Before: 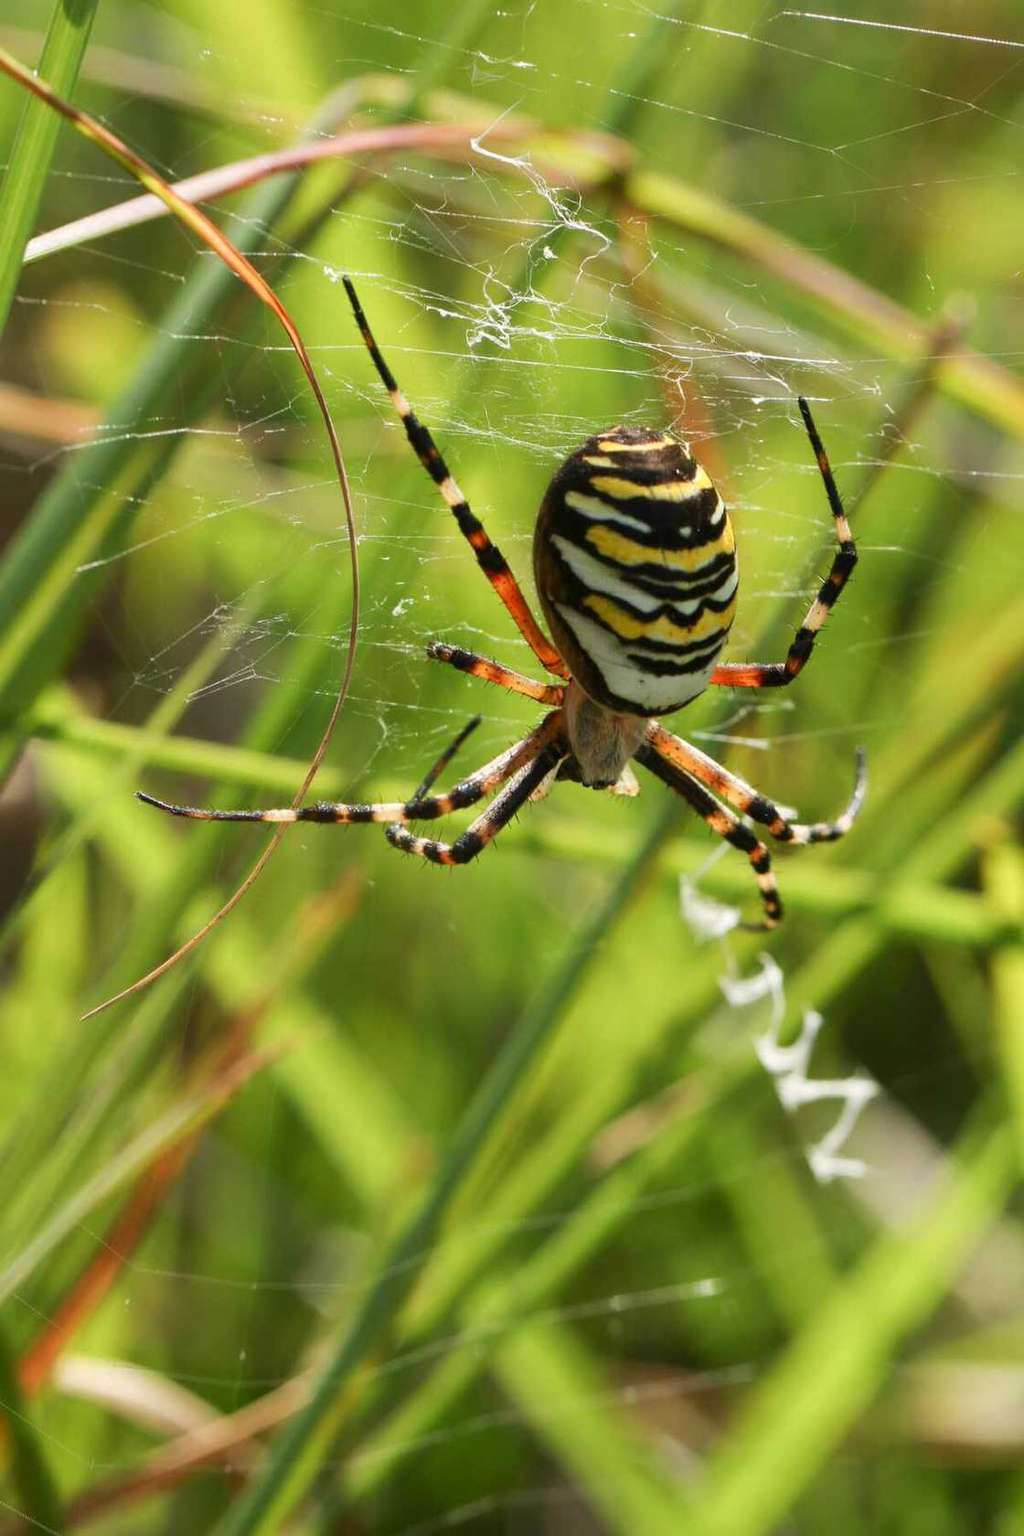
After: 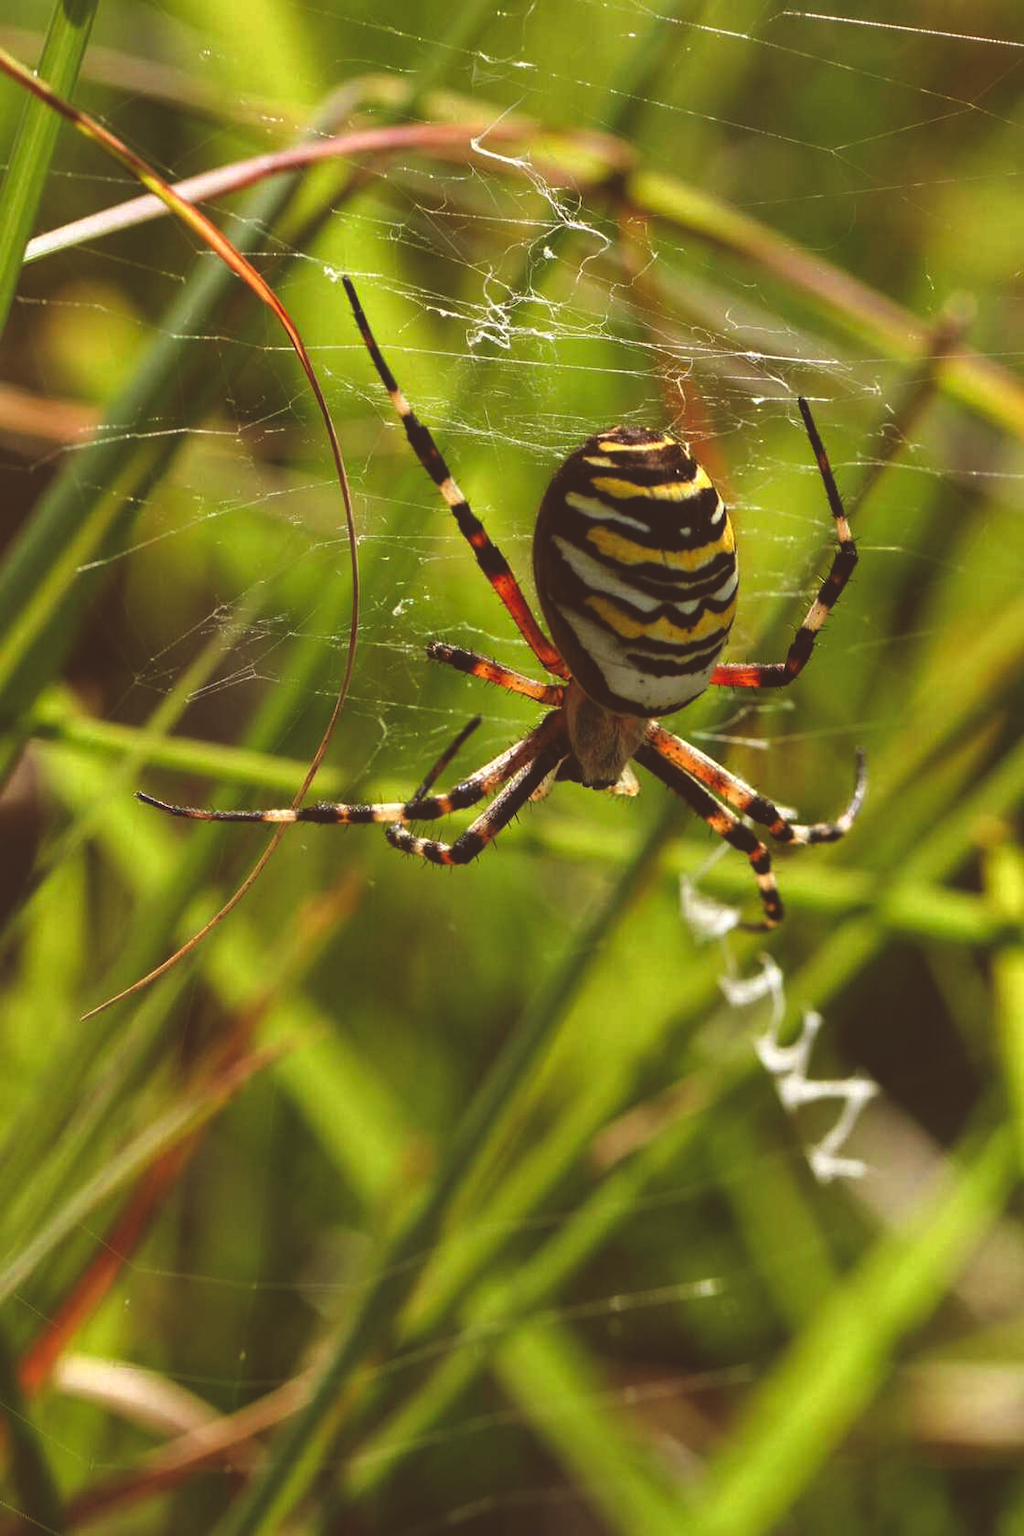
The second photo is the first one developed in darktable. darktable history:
rgb levels: mode RGB, independent channels, levels [[0, 0.5, 1], [0, 0.521, 1], [0, 0.536, 1]]
local contrast: highlights 100%, shadows 100%, detail 120%, midtone range 0.2
rgb curve: curves: ch0 [(0, 0.186) (0.314, 0.284) (0.775, 0.708) (1, 1)], compensate middle gray true, preserve colors none
shadows and highlights: shadows 0, highlights 40
